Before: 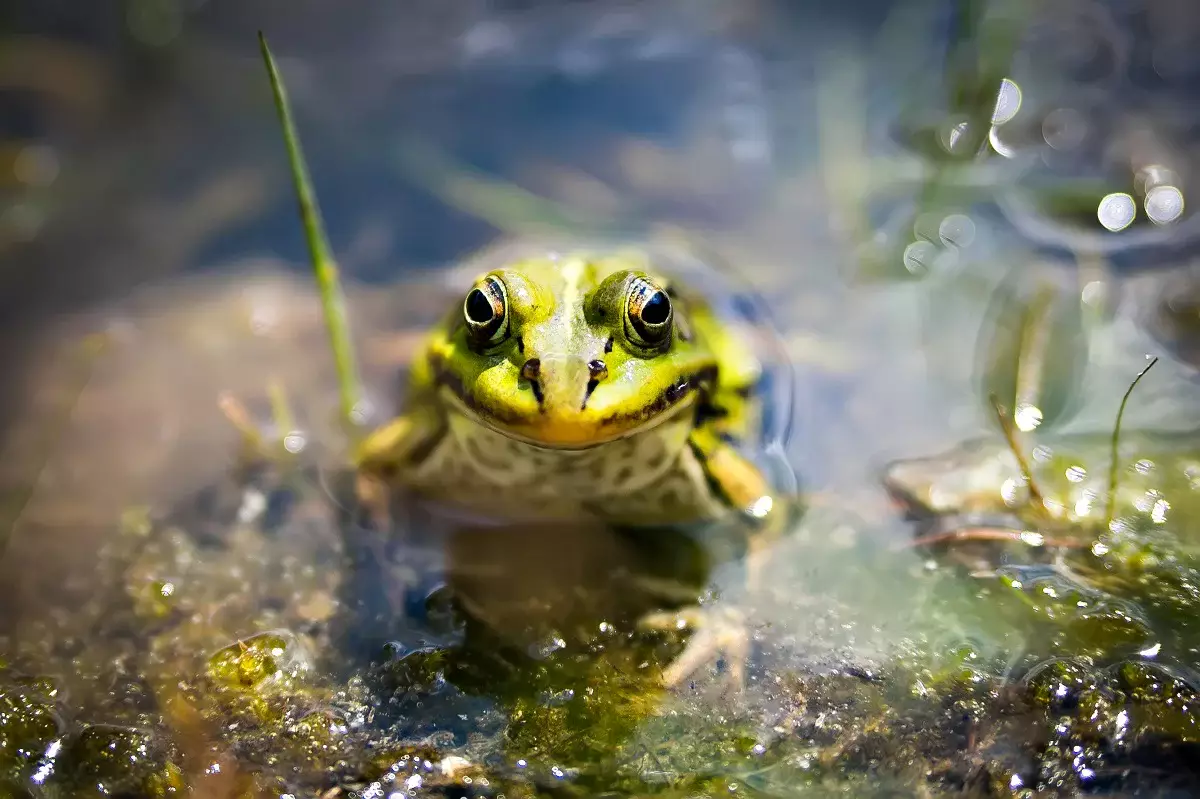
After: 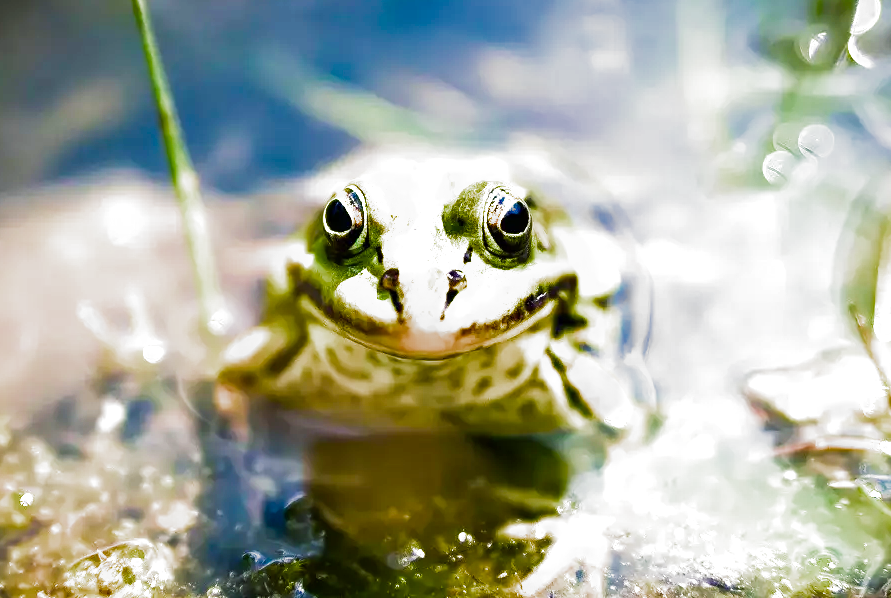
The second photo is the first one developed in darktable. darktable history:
crop and rotate: left 11.826%, top 11.335%, right 13.903%, bottom 13.714%
color balance rgb: shadows lift › luminance -7.325%, shadows lift › chroma 2.107%, shadows lift › hue 165.76°, perceptual saturation grading › global saturation 30.401%, perceptual brilliance grading › global brilliance 30.311%, perceptual brilliance grading › highlights 12.489%, perceptual brilliance grading › mid-tones 24.829%, global vibrance 27.849%
filmic rgb: black relative exposure -16 EV, white relative exposure 2.93 EV, threshold 3 EV, hardness 9.99, add noise in highlights 0, color science v3 (2019), use custom middle-gray values true, contrast in highlights soft, enable highlight reconstruction true
